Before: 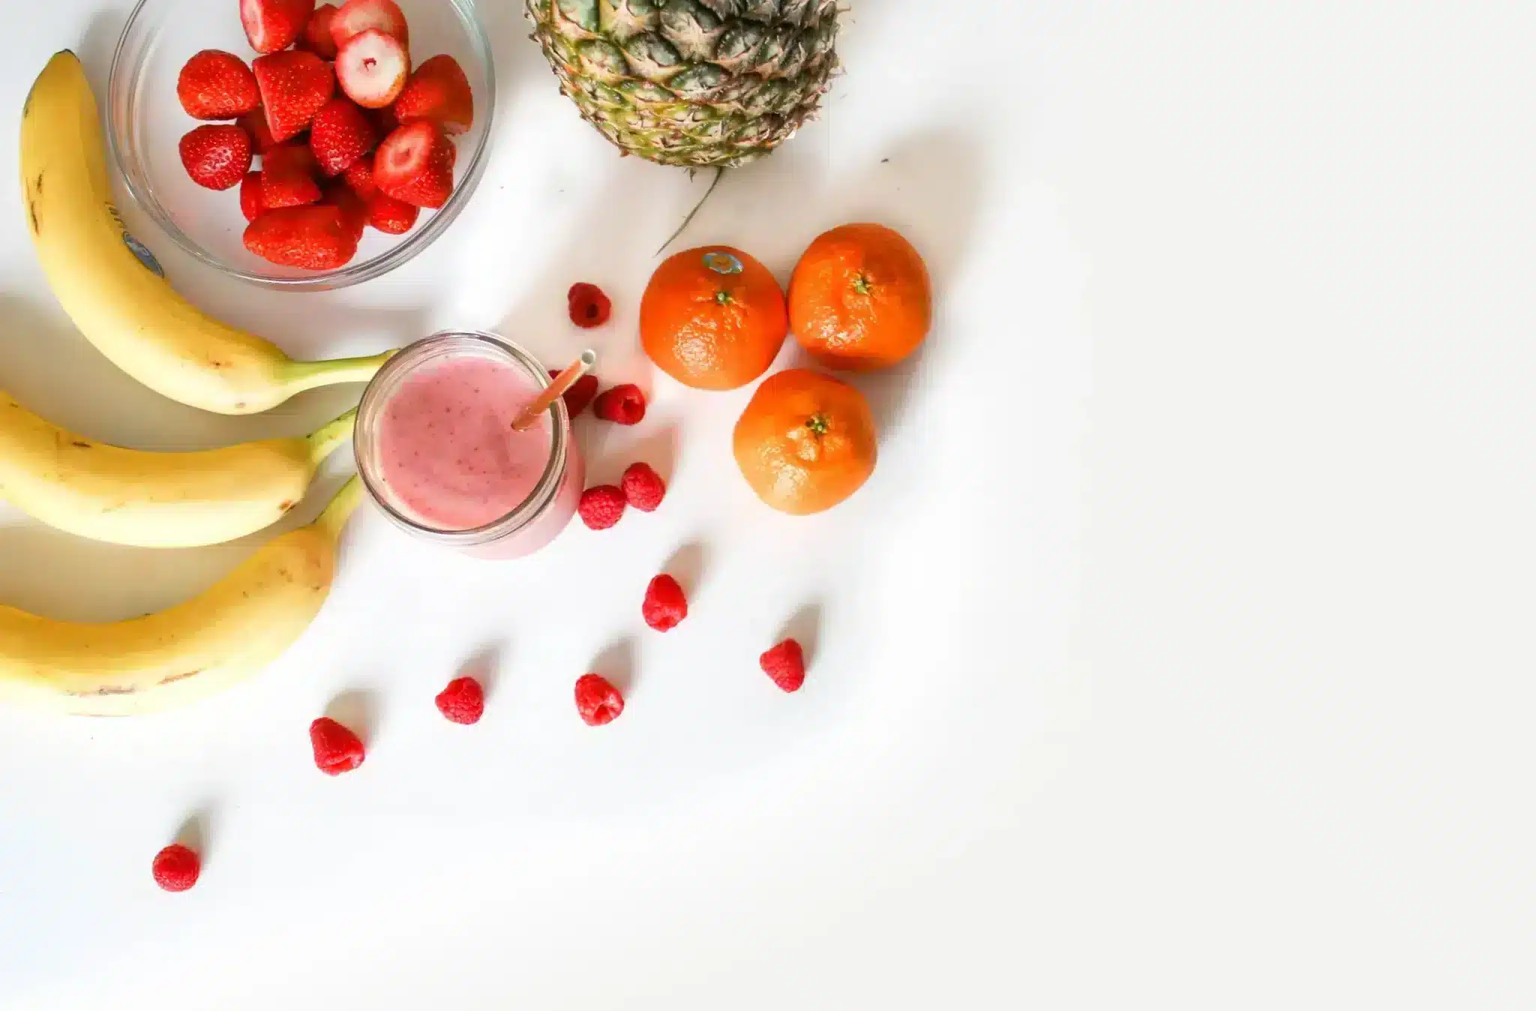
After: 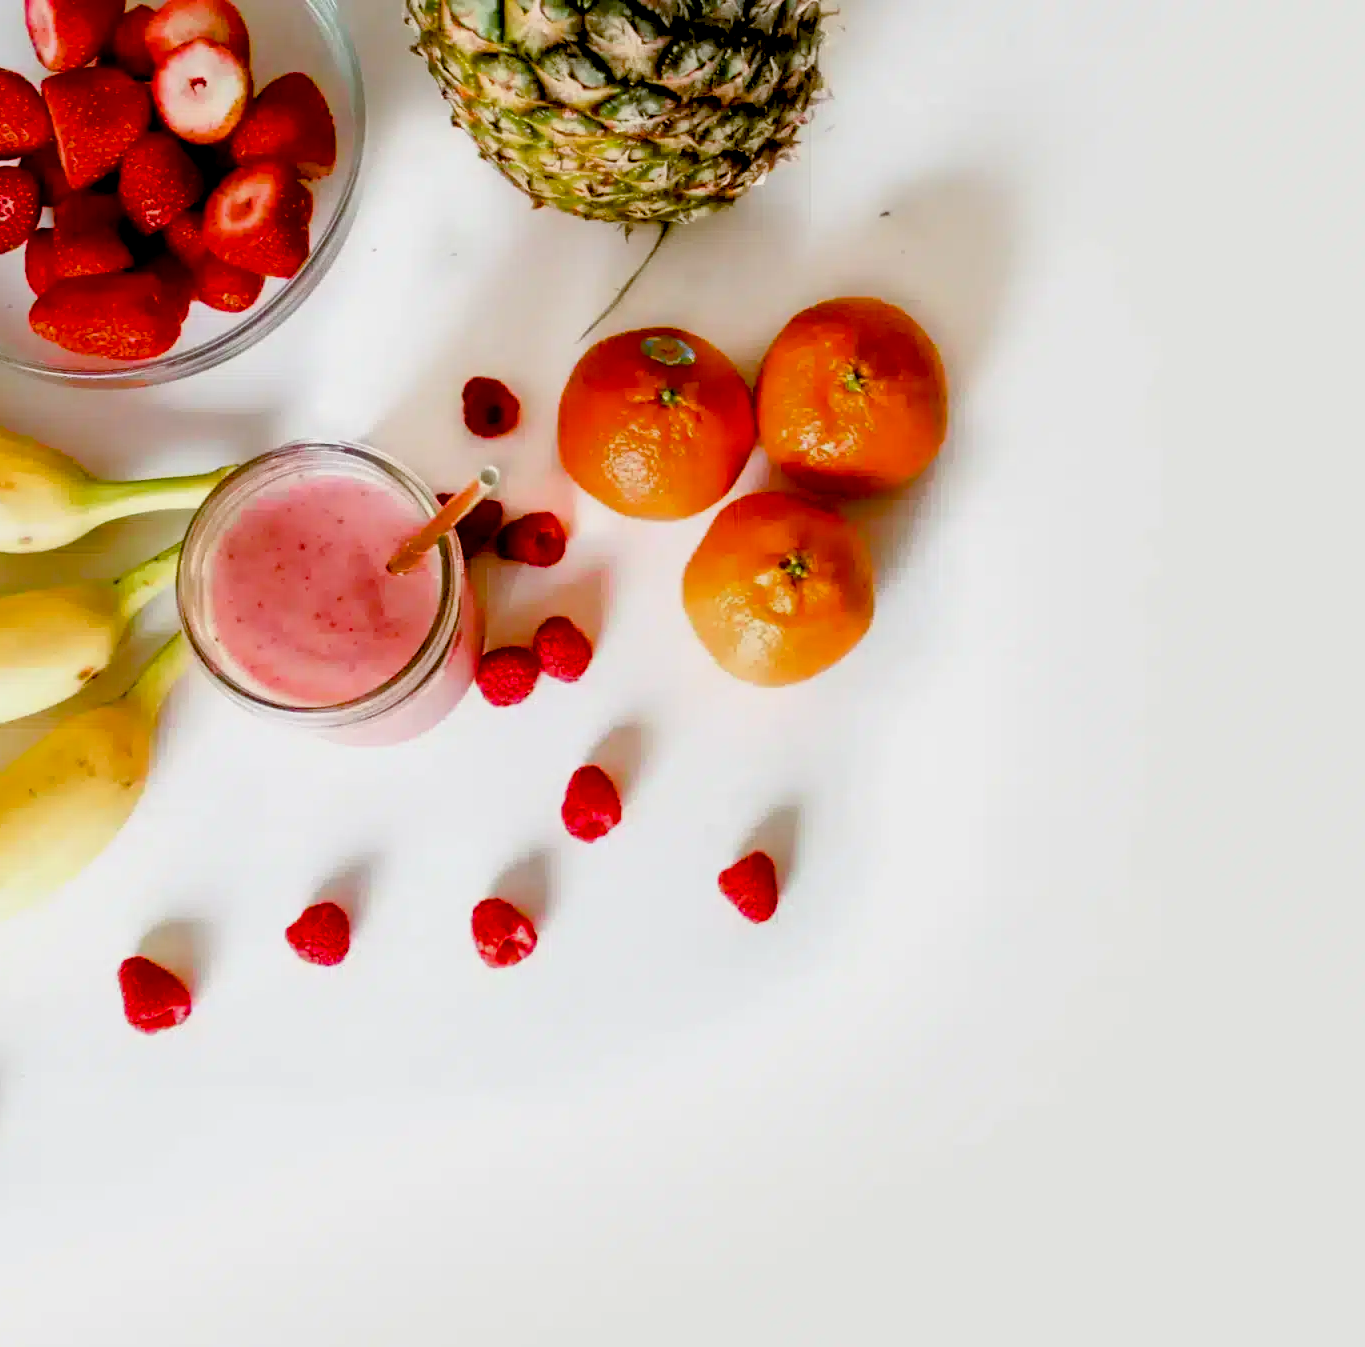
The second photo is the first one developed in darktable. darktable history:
crop and rotate: left 14.436%, right 18.898%
color balance rgb: perceptual saturation grading › global saturation 20%, perceptual saturation grading › highlights -25%, perceptual saturation grading › shadows 50%
exposure: black level correction 0.046, exposure -0.228 EV, compensate highlight preservation false
